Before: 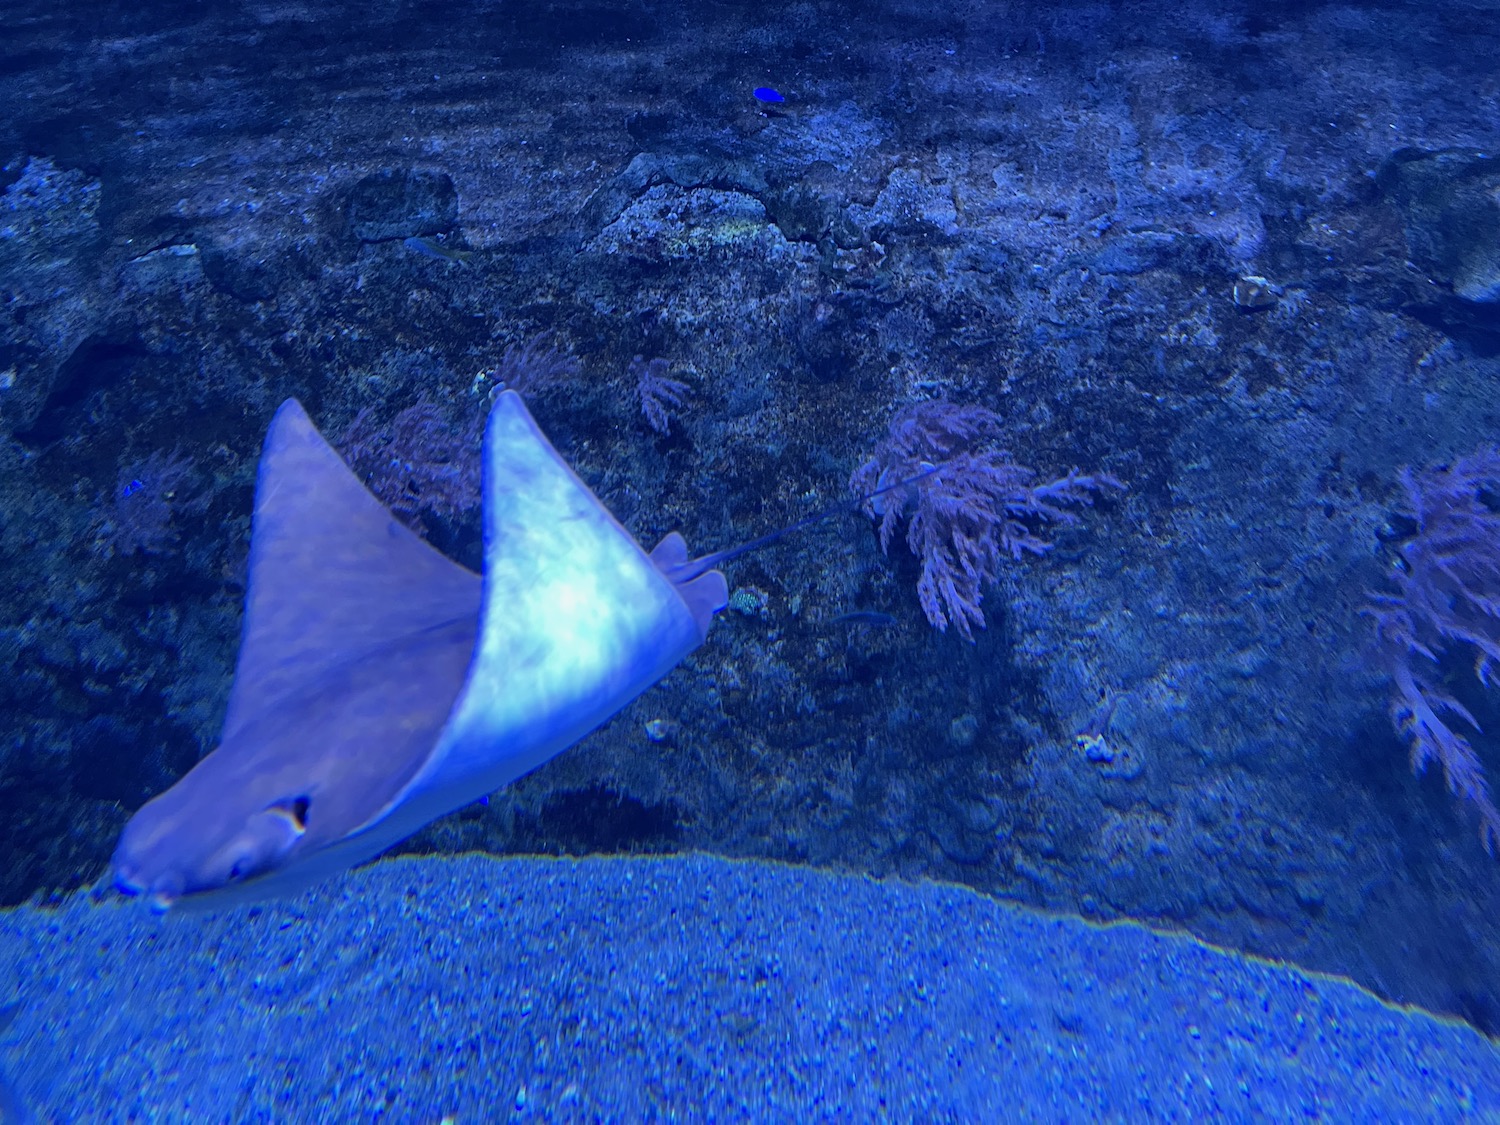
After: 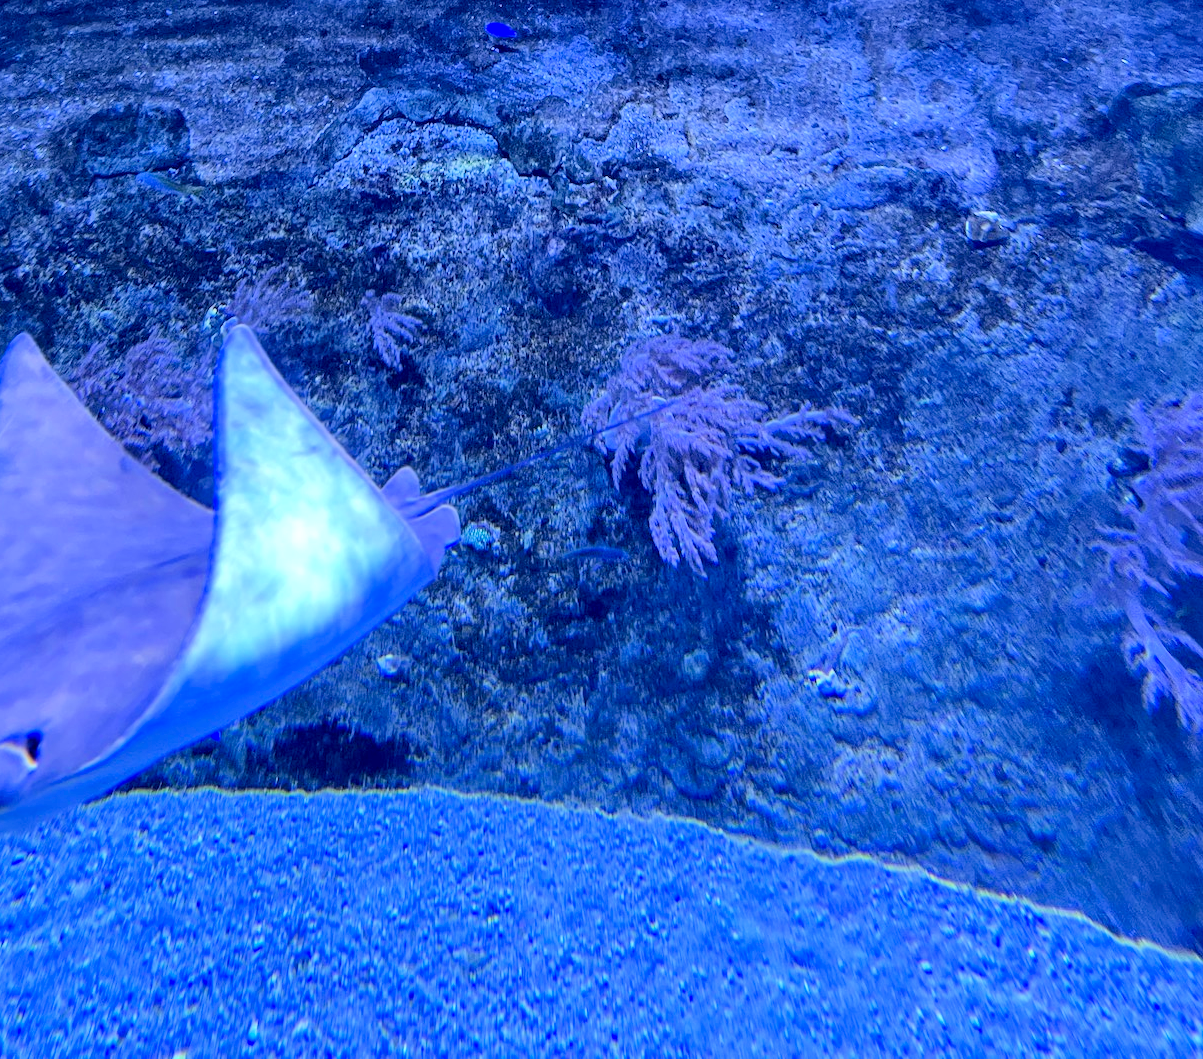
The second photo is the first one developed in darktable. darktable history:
crop and rotate: left 17.923%, top 5.85%, right 1.842%
local contrast: on, module defaults
tone equalizer: -7 EV 0.164 EV, -6 EV 0.562 EV, -5 EV 1.19 EV, -4 EV 1.37 EV, -3 EV 1.17 EV, -2 EV 0.6 EV, -1 EV 0.158 EV, edges refinement/feathering 500, mask exposure compensation -1.57 EV, preserve details no
